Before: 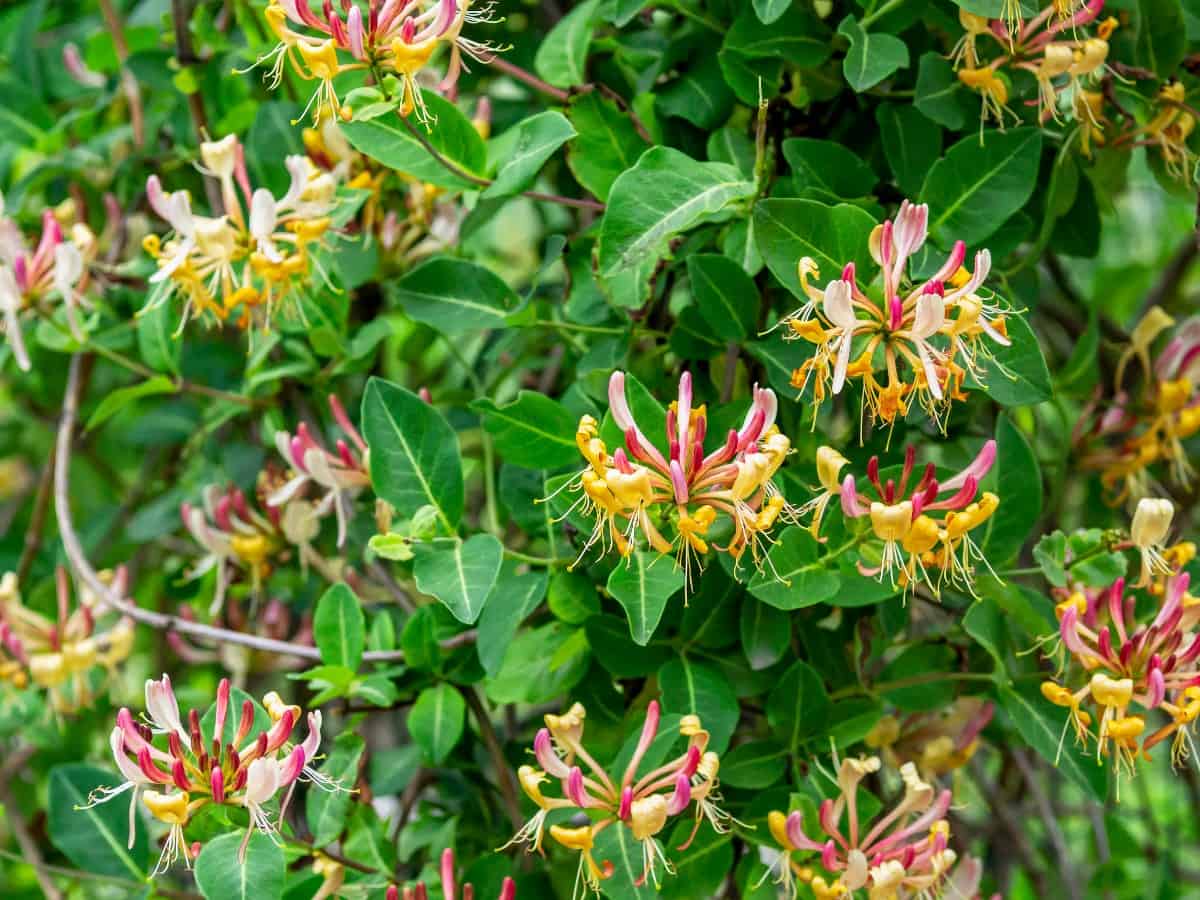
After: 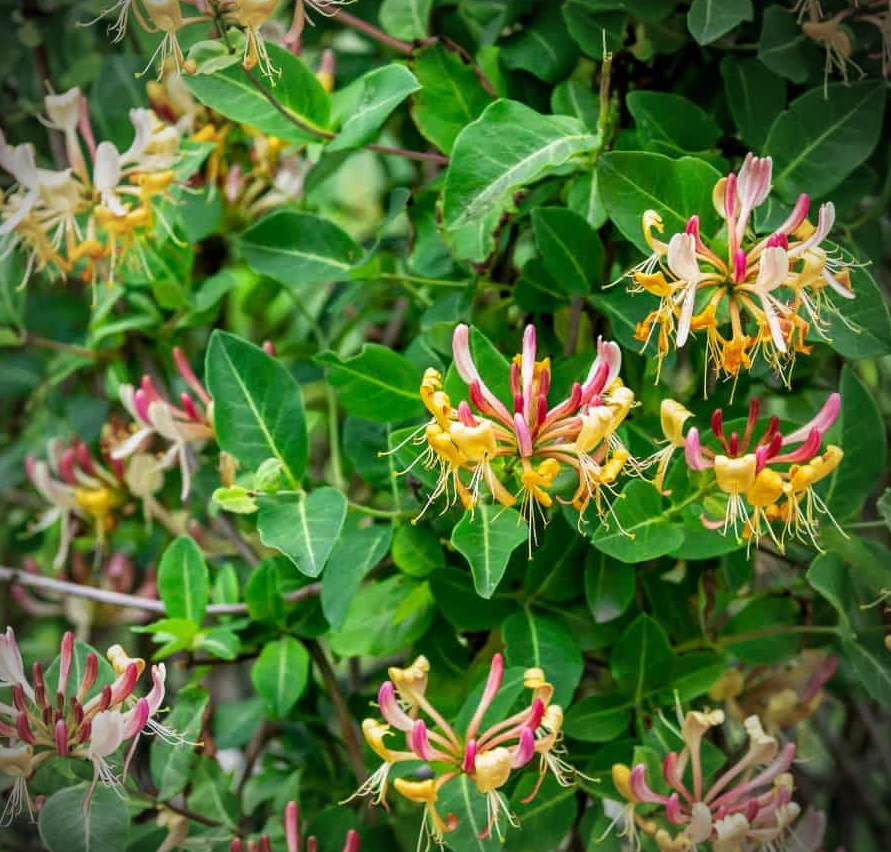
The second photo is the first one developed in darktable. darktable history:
crop and rotate: left 13.082%, top 5.284%, right 12.618%
vignetting: brightness -0.795
